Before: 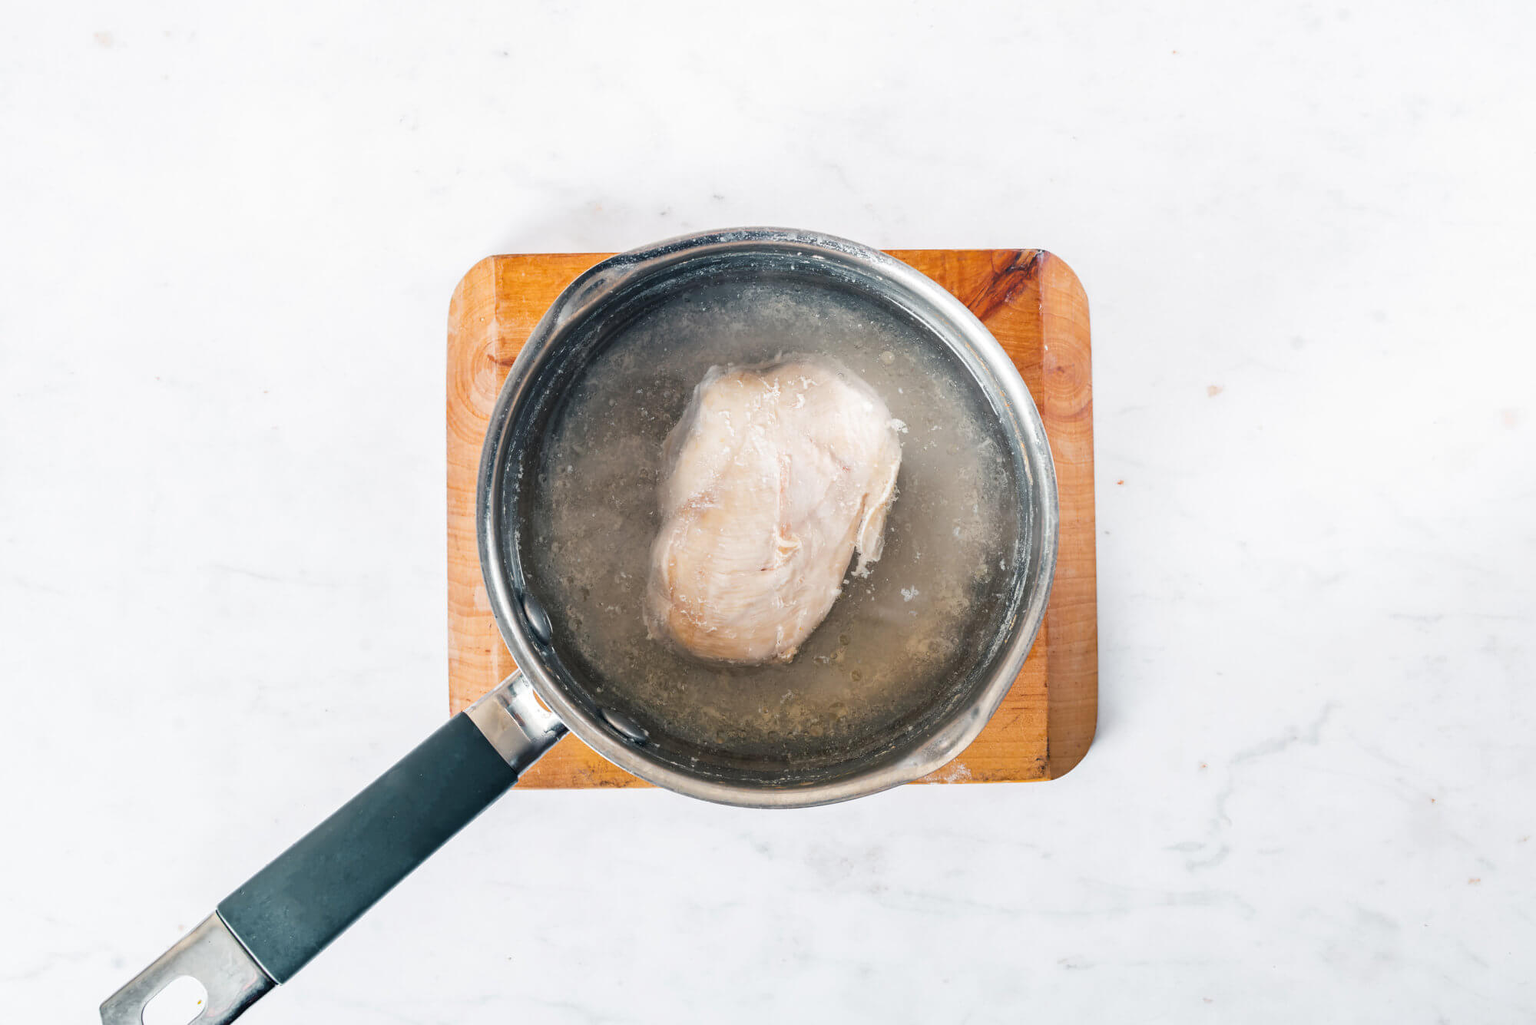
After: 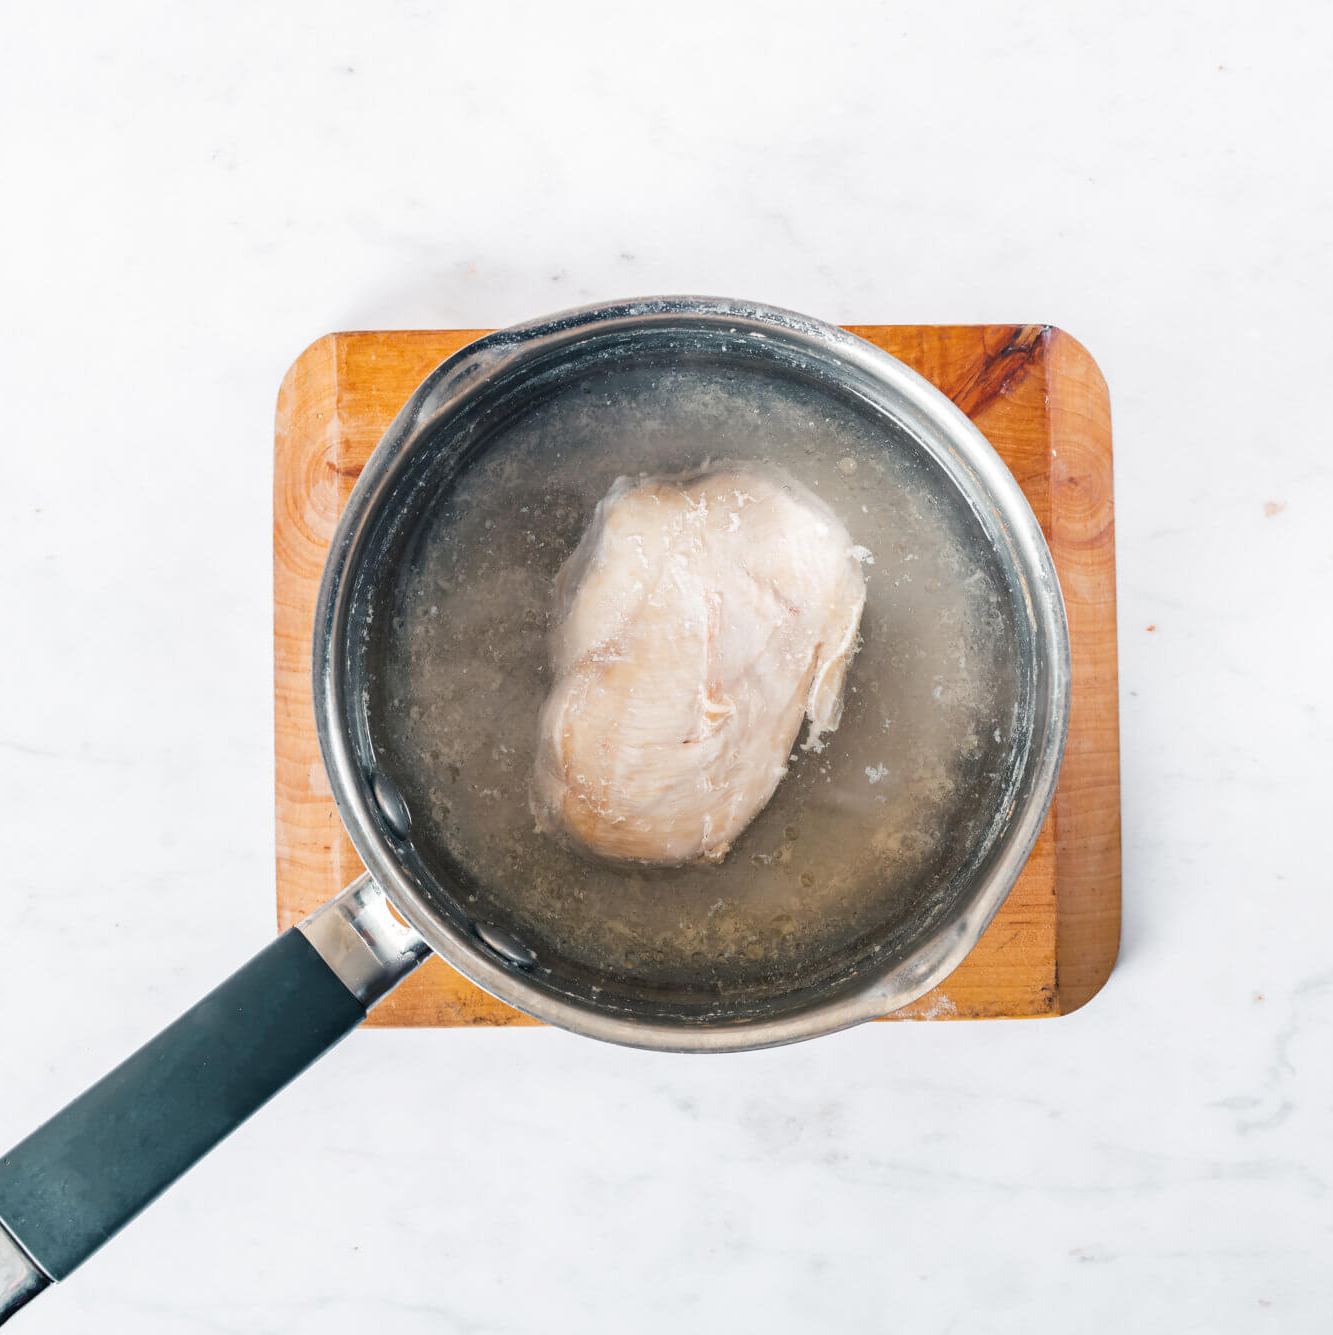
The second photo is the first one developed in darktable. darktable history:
crop: left 15.43%, right 17.884%
